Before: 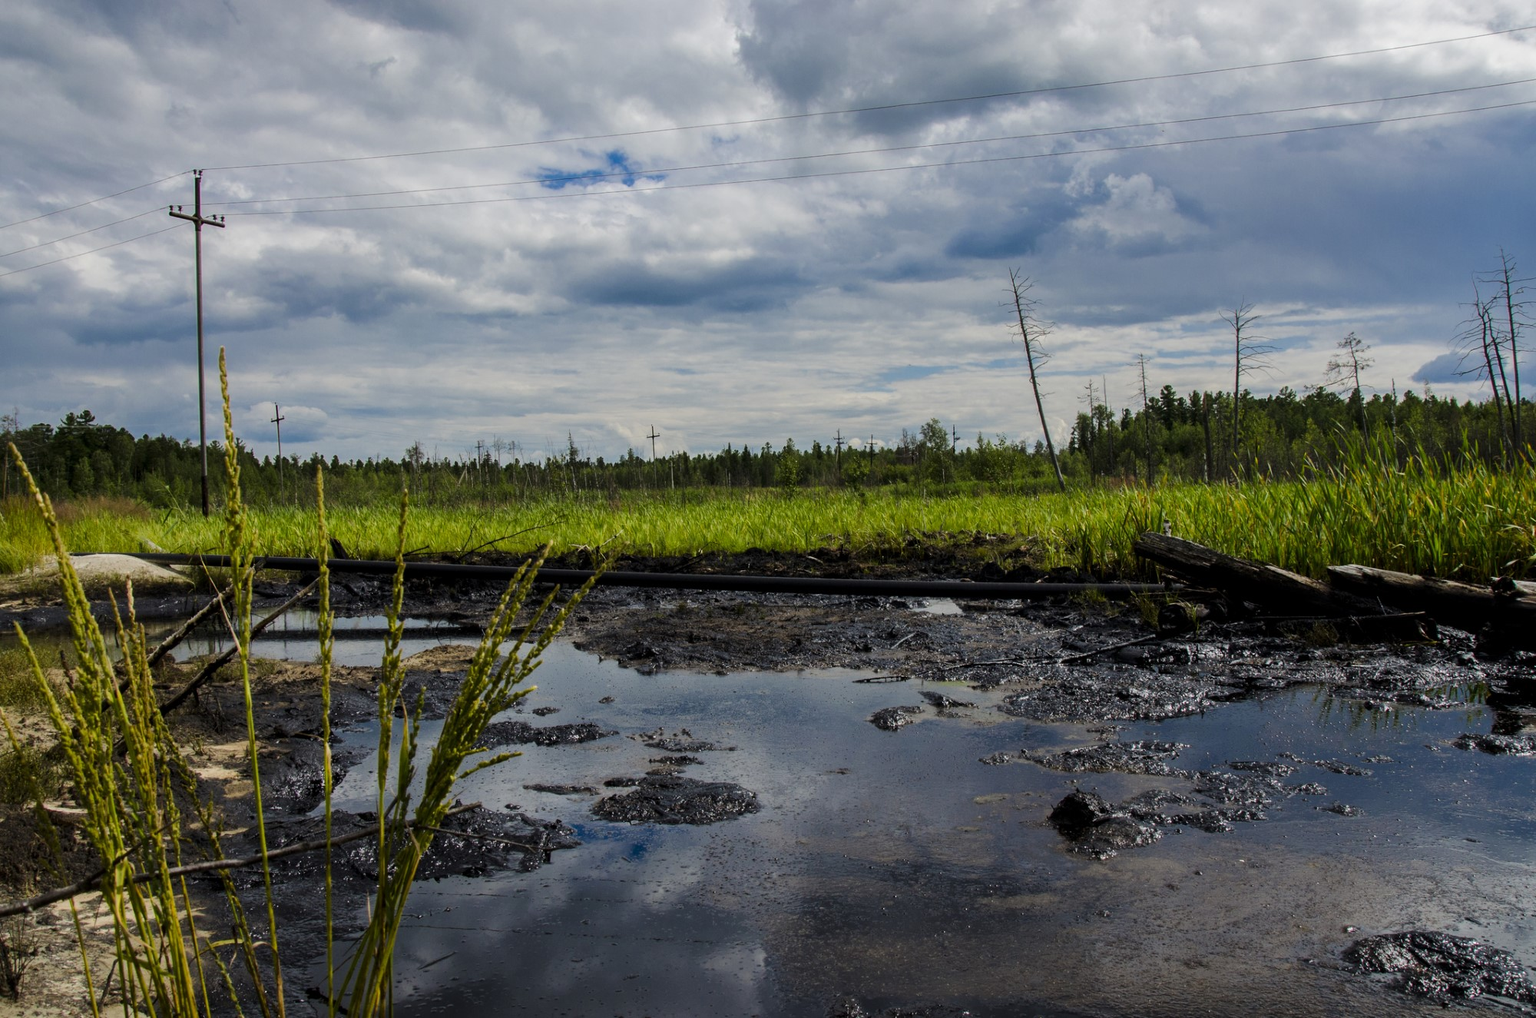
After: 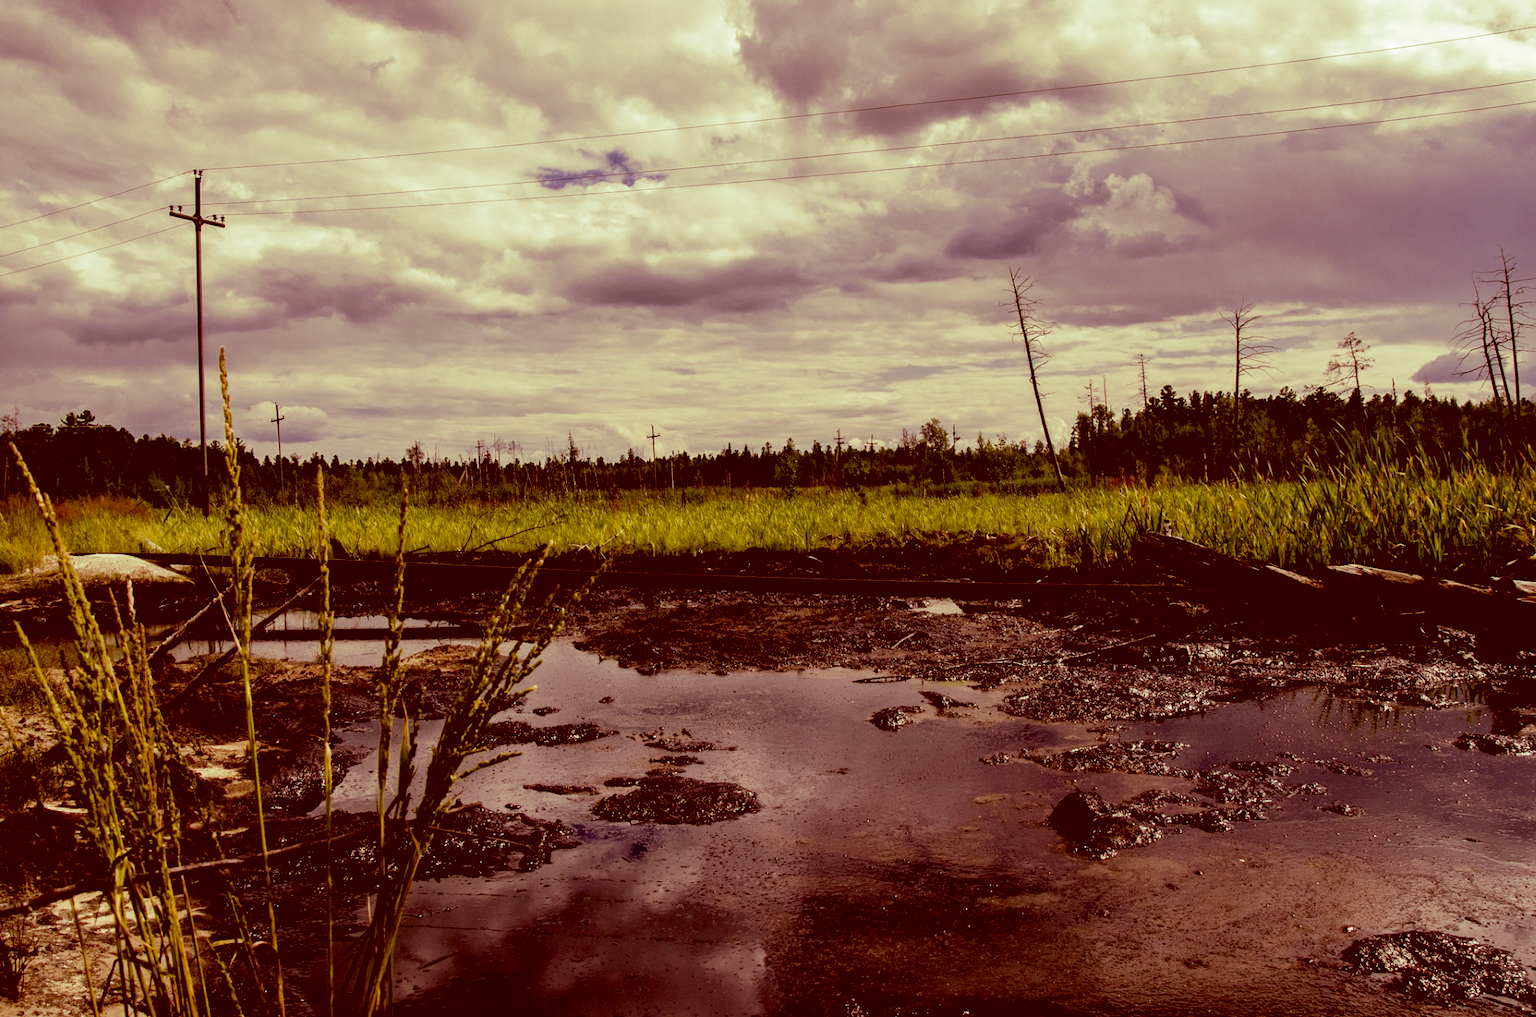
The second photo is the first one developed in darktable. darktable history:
color correction: highlights a* 9.03, highlights b* 8.71, shadows a* 40, shadows b* 40, saturation 0.8
exposure: black level correction 0.025, exposure 0.182 EV, compensate highlight preservation false
split-toning: shadows › hue 290.82°, shadows › saturation 0.34, highlights › saturation 0.38, balance 0, compress 50%
local contrast: mode bilateral grid, contrast 20, coarseness 50, detail 102%, midtone range 0.2
